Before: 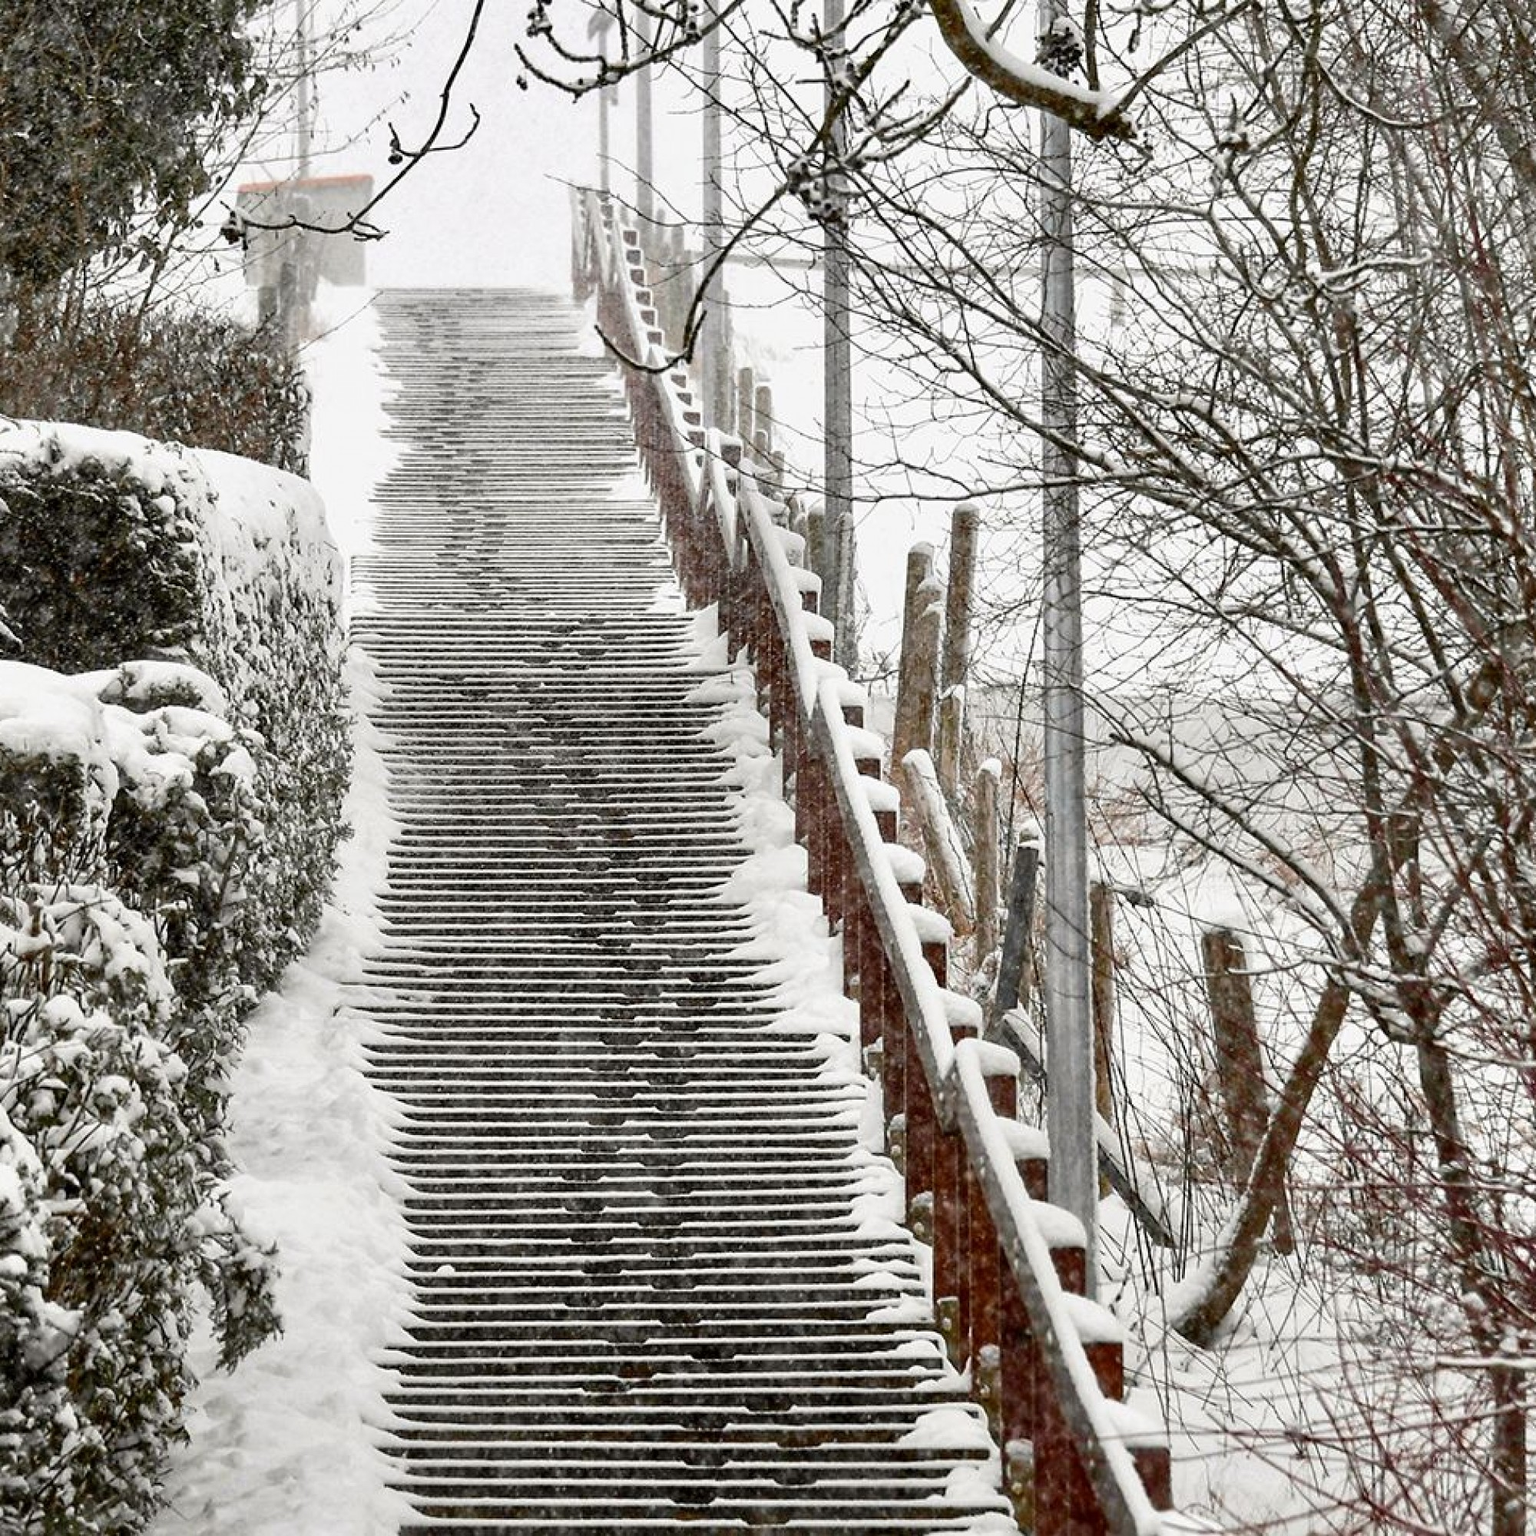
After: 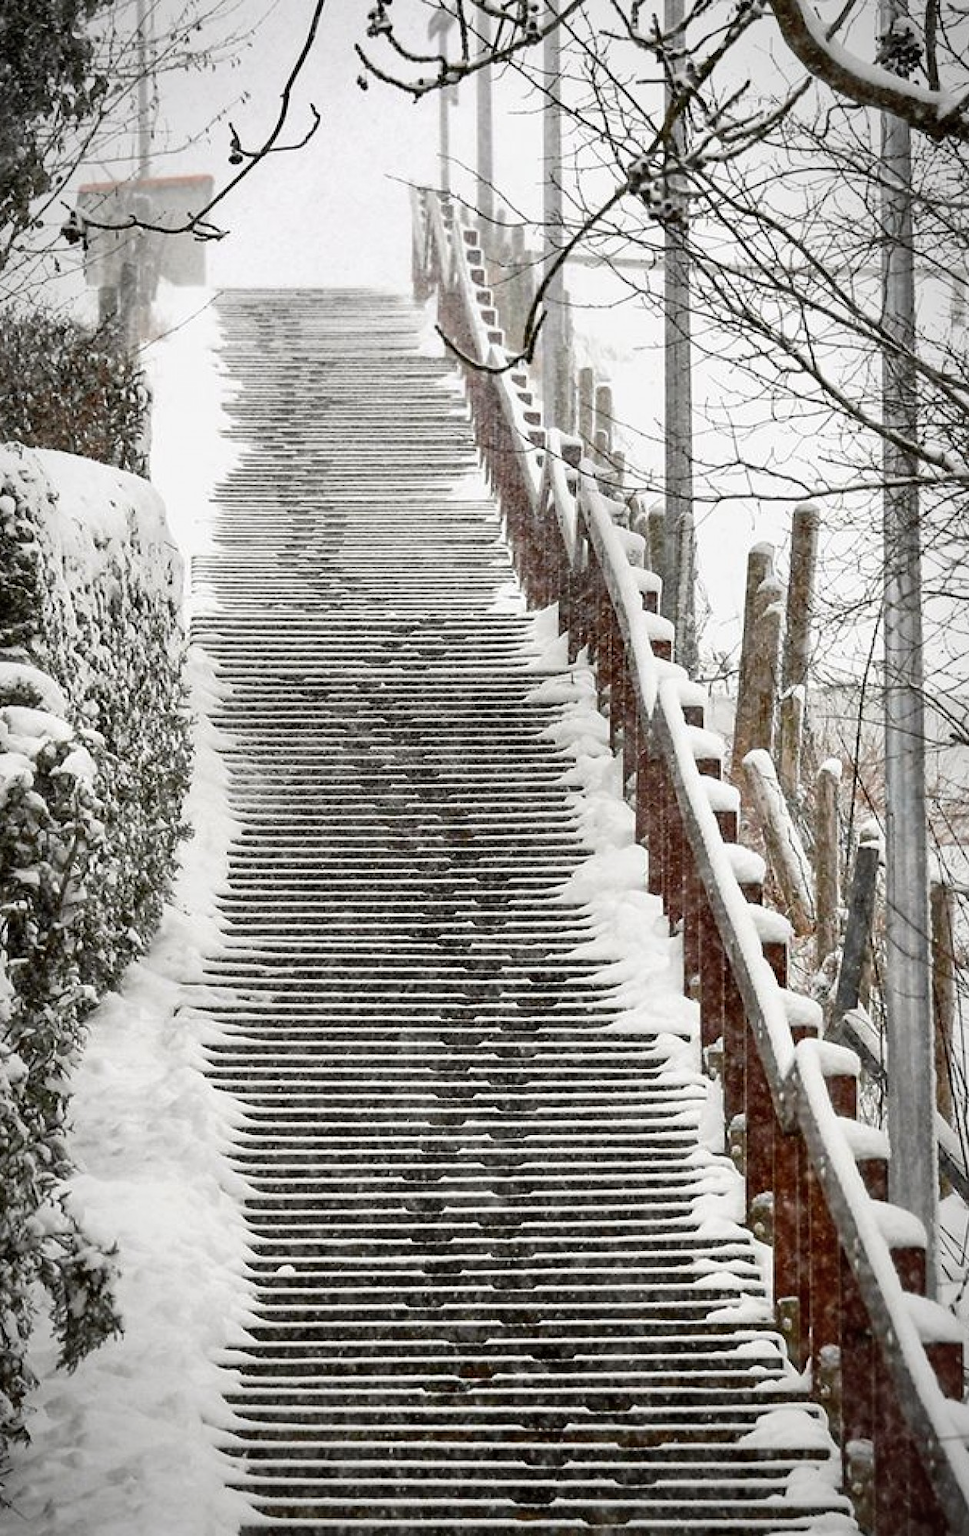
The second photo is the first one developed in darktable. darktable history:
tone equalizer: on, module defaults
vignetting: fall-off start 86.38%, automatic ratio true
crop: left 10.408%, right 26.456%
